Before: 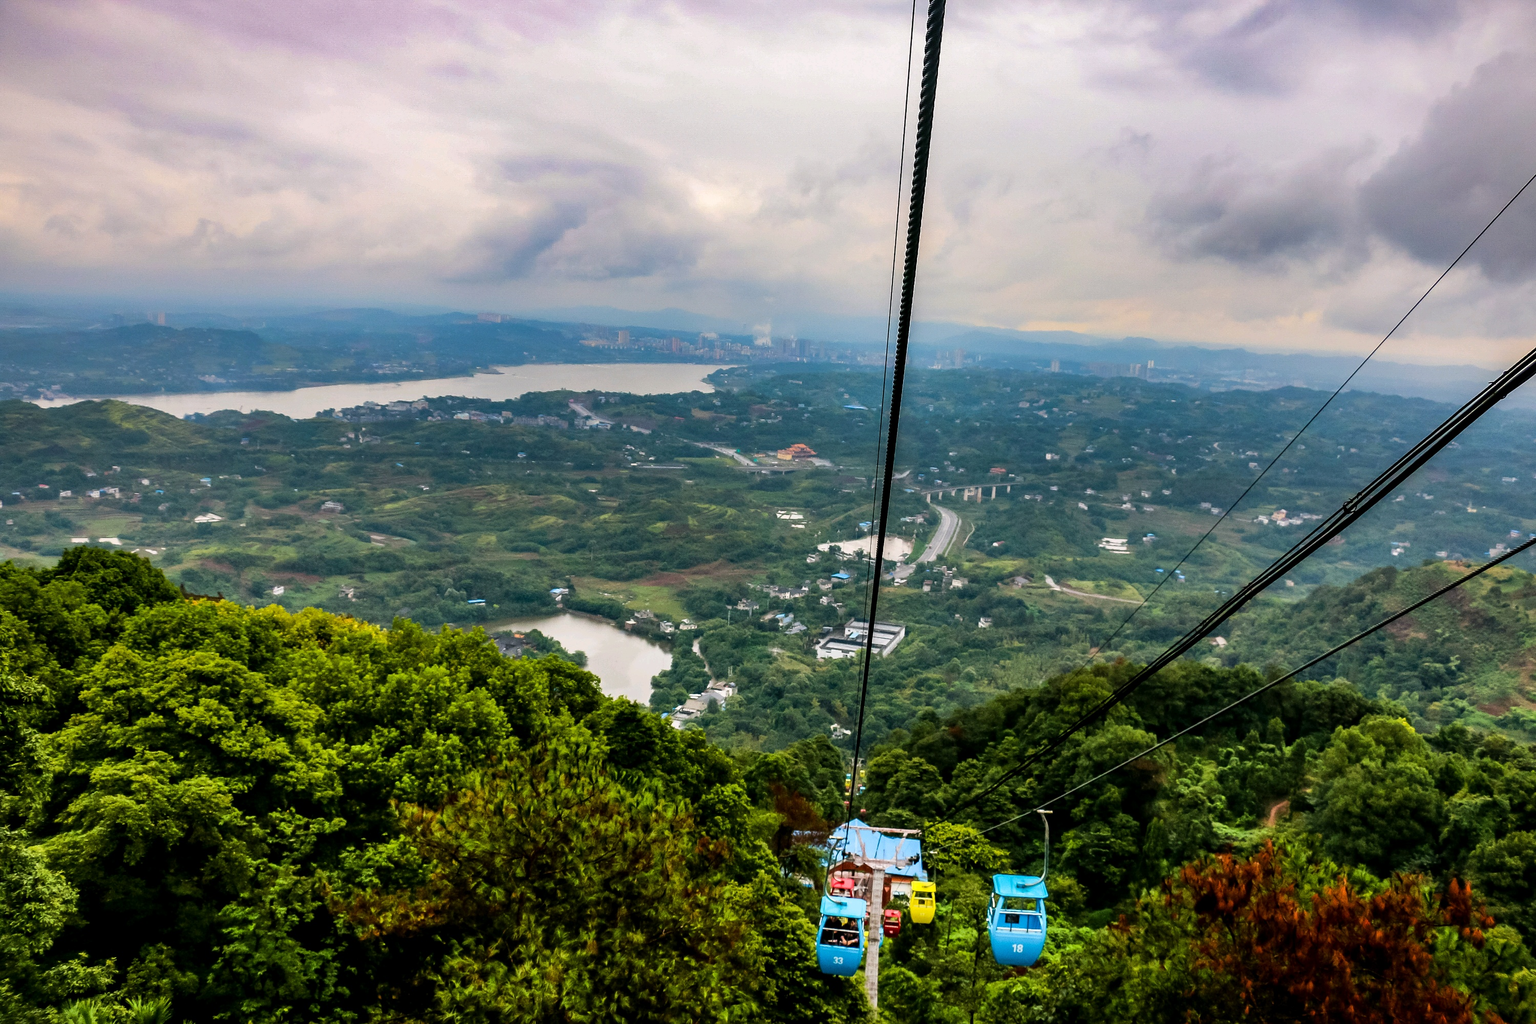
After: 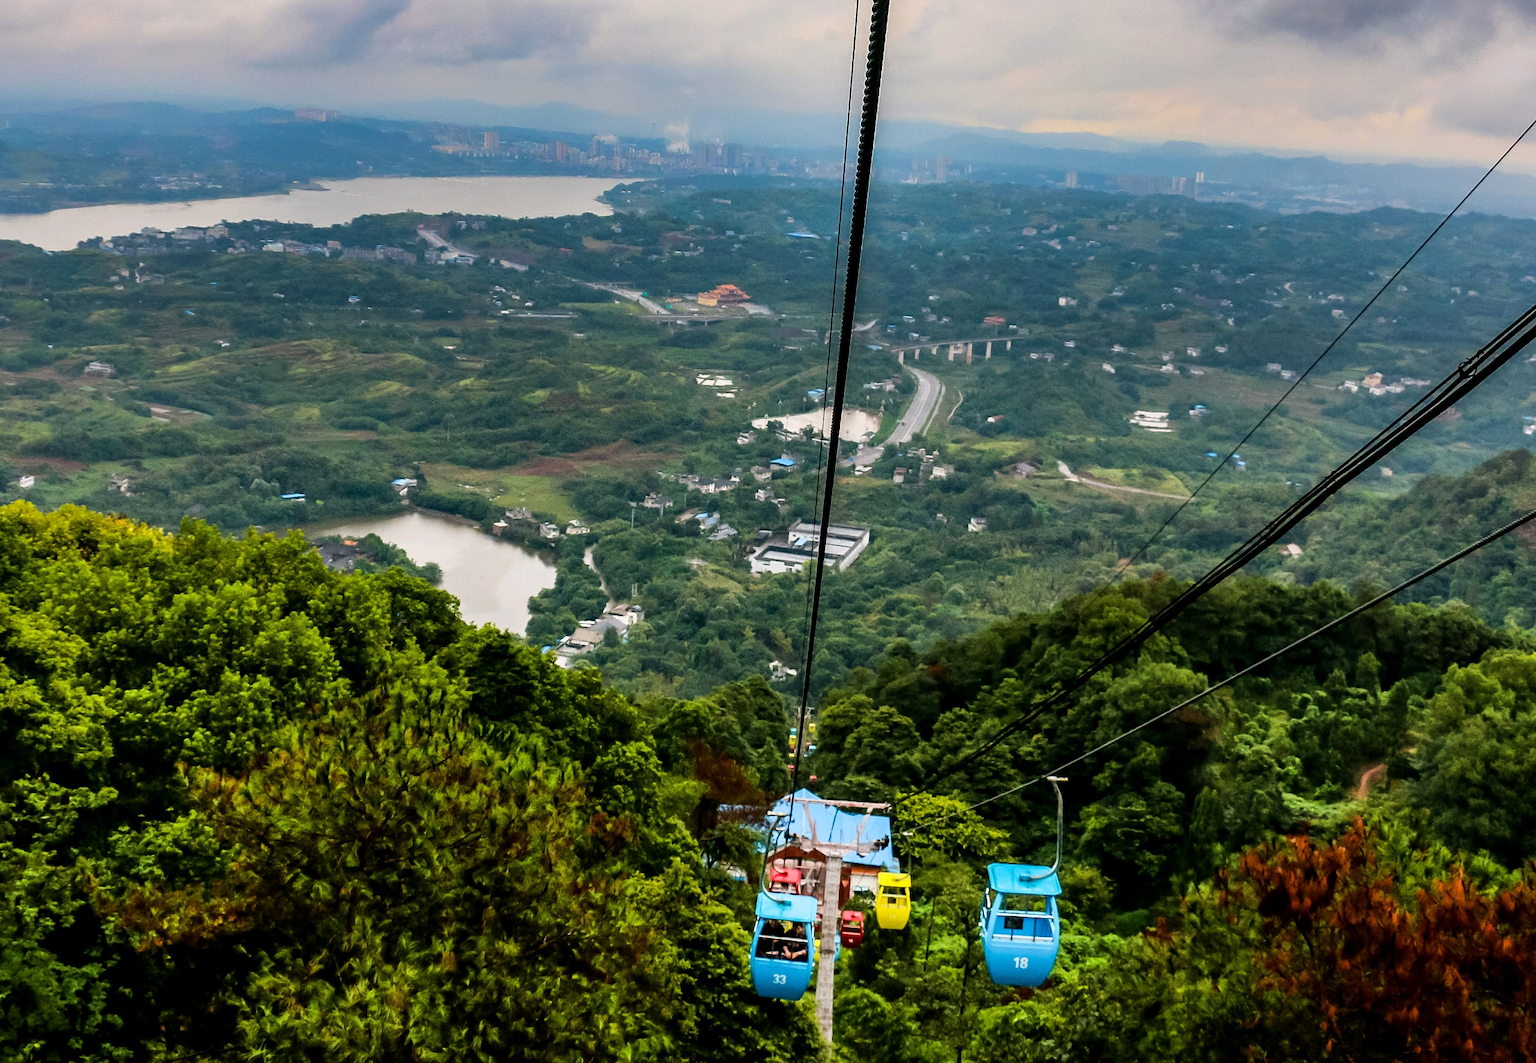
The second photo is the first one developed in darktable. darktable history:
crop: left 16.836%, top 22.7%, right 8.768%
